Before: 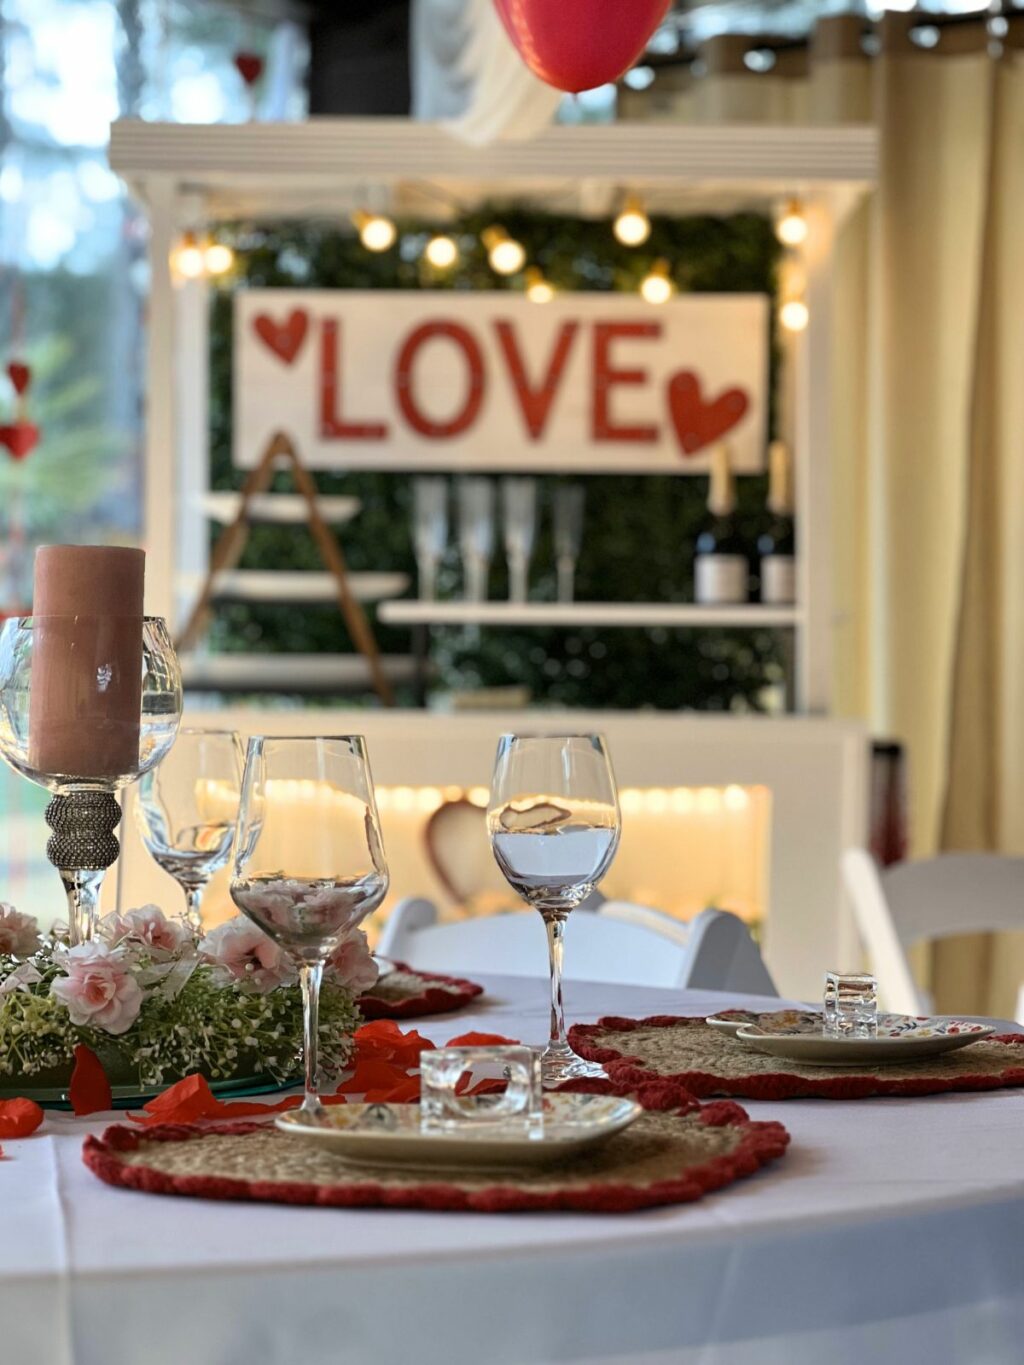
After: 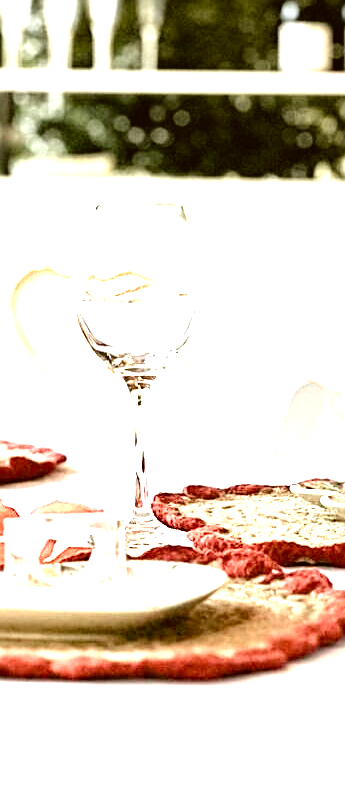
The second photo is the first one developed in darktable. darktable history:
tone equalizer: -8 EV -0.727 EV, -7 EV -0.716 EV, -6 EV -0.637 EV, -5 EV -0.409 EV, -3 EV 0.389 EV, -2 EV 0.6 EV, -1 EV 0.678 EV, +0 EV 0.777 EV, luminance estimator HSV value / RGB max
color balance rgb: perceptual saturation grading › global saturation -10.596%, perceptual saturation grading › highlights -26.017%, perceptual saturation grading › shadows 21.198%, perceptual brilliance grading › global brilliance 2.419%, perceptual brilliance grading › highlights -3.878%, global vibrance 9.646%, contrast 14.882%, saturation formula JzAzBz (2021)
crop: left 40.685%, top 39.038%, right 25.597%, bottom 2.742%
exposure: black level correction 0, exposure 1.992 EV, compensate exposure bias true, compensate highlight preservation false
color correction: highlights a* -1.53, highlights b* 10.03, shadows a* 0.532, shadows b* 19.4
tone curve: curves: ch0 [(0, 0.013) (0.036, 0.035) (0.274, 0.288) (0.504, 0.536) (0.844, 0.84) (1, 0.97)]; ch1 [(0, 0) (0.389, 0.403) (0.462, 0.48) (0.499, 0.5) (0.522, 0.534) (0.567, 0.588) (0.626, 0.645) (0.749, 0.781) (1, 1)]; ch2 [(0, 0) (0.457, 0.486) (0.5, 0.501) (0.533, 0.539) (0.599, 0.6) (0.704, 0.732) (1, 1)], color space Lab, independent channels, preserve colors none
sharpen: on, module defaults
